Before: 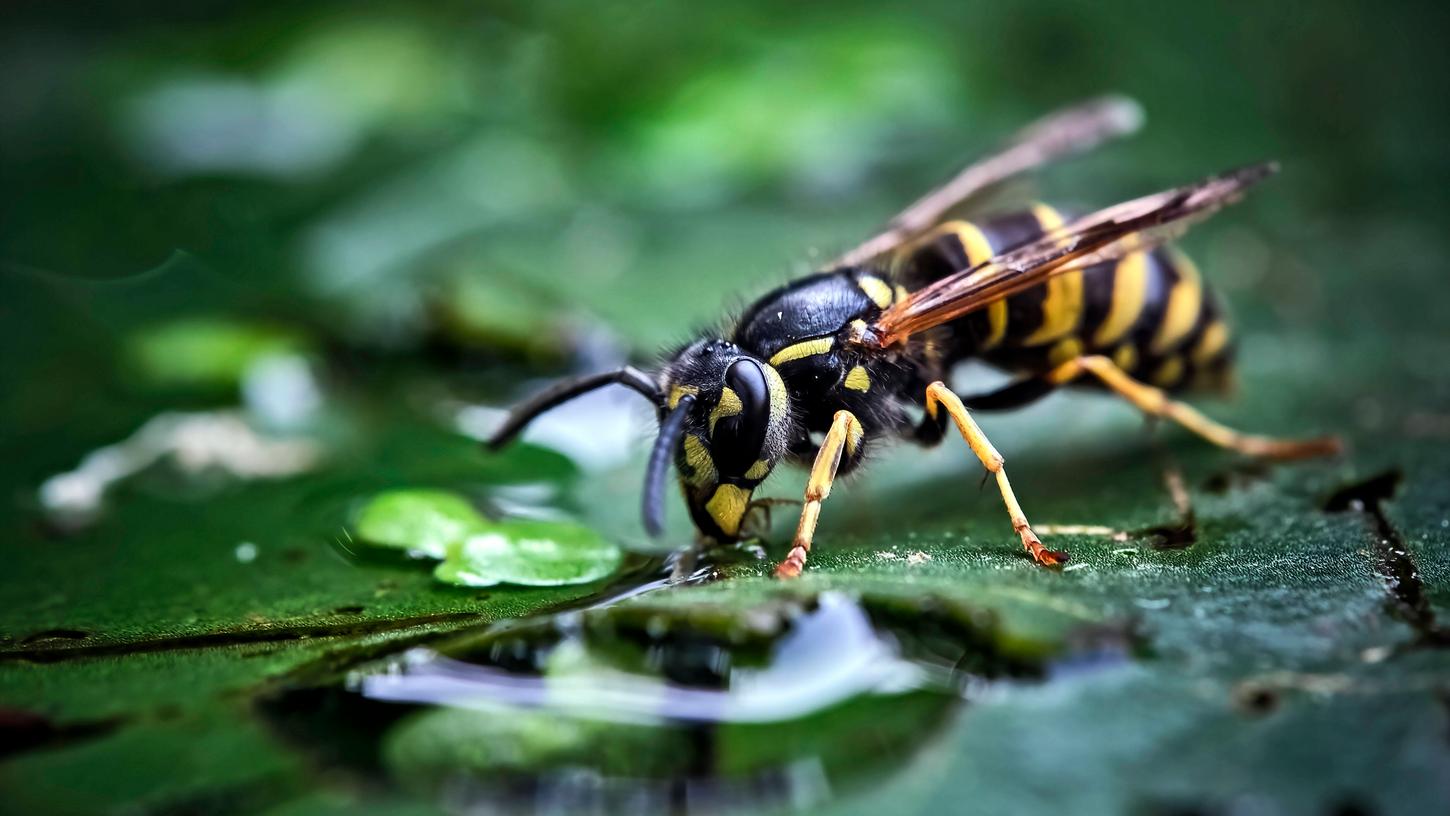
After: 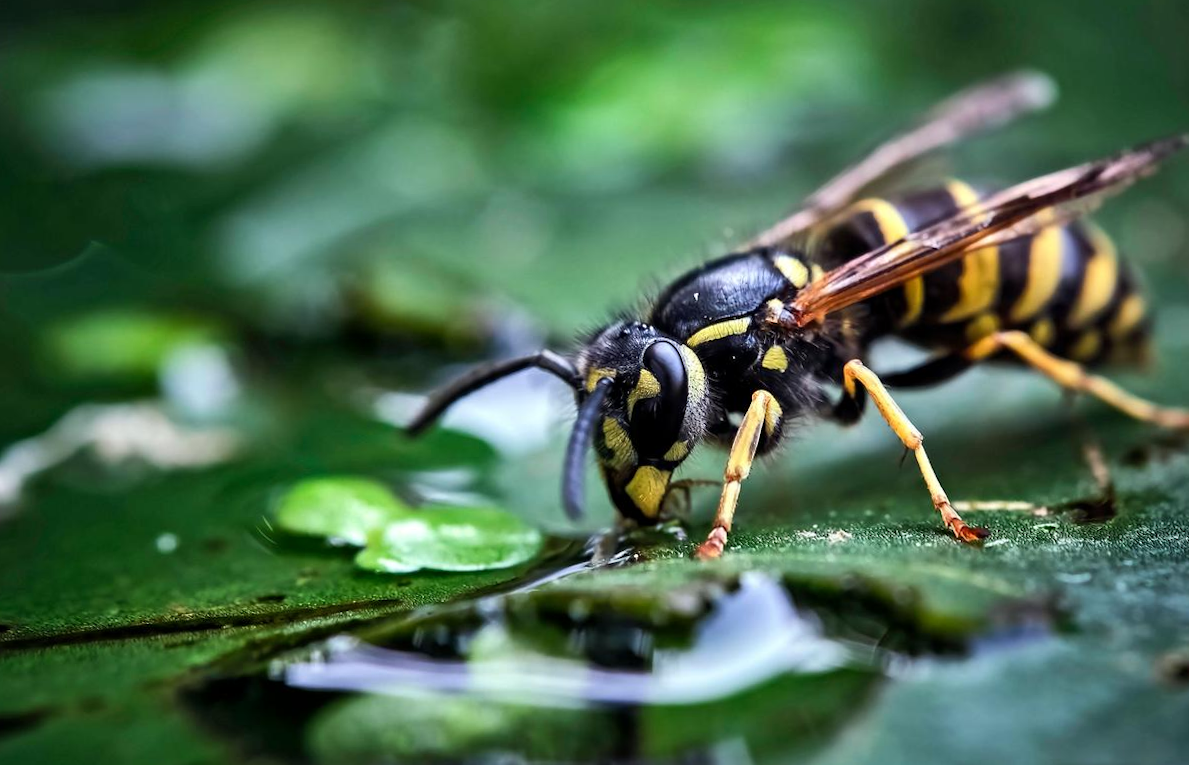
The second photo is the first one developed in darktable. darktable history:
crop and rotate: angle 1.02°, left 4.283%, top 0.739%, right 11.093%, bottom 2.524%
